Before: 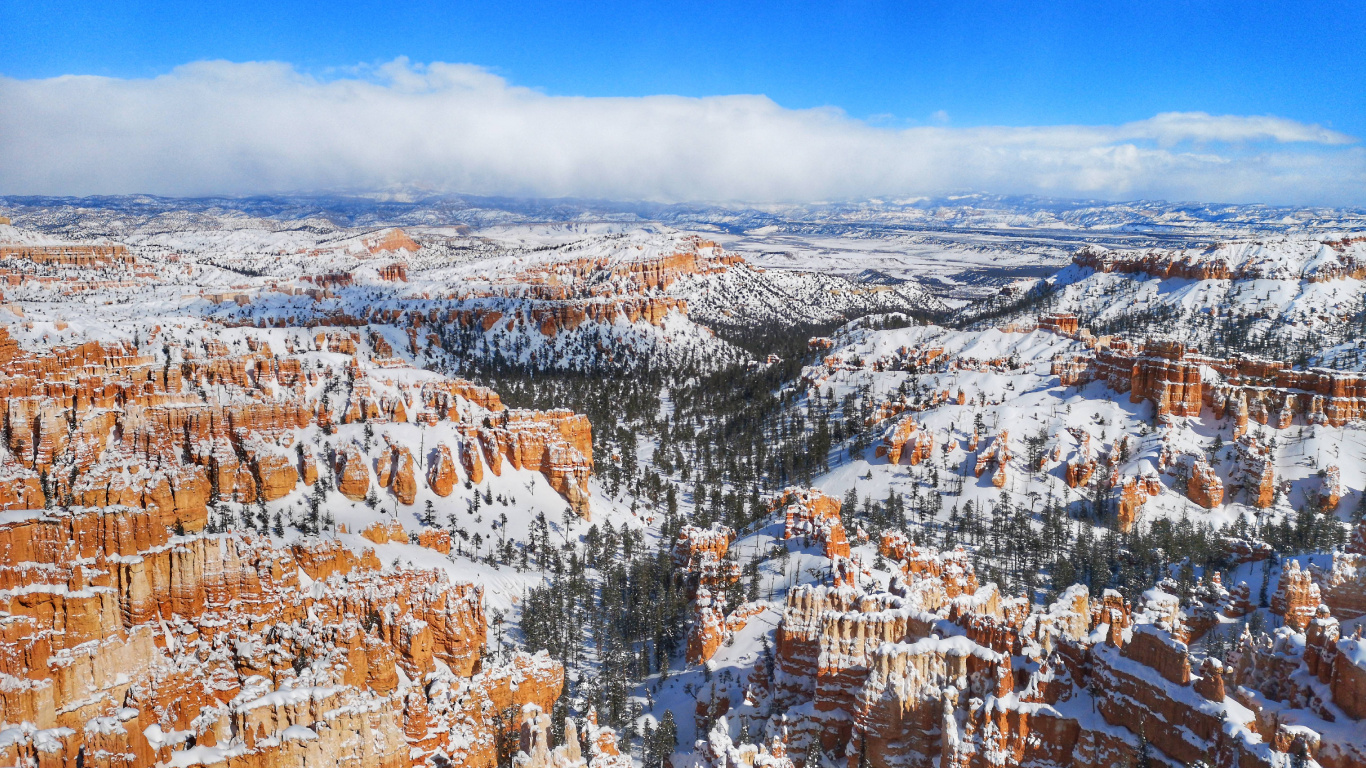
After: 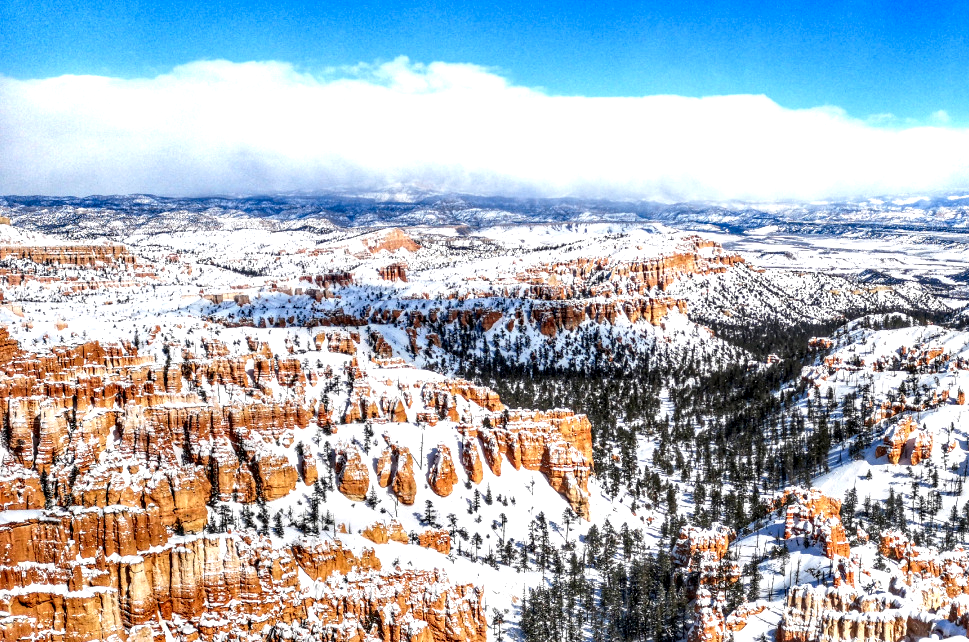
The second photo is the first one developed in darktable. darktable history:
crop: right 29.012%, bottom 16.267%
exposure: exposure 0.56 EV, compensate highlight preservation false
local contrast: highlights 22%, detail 196%
